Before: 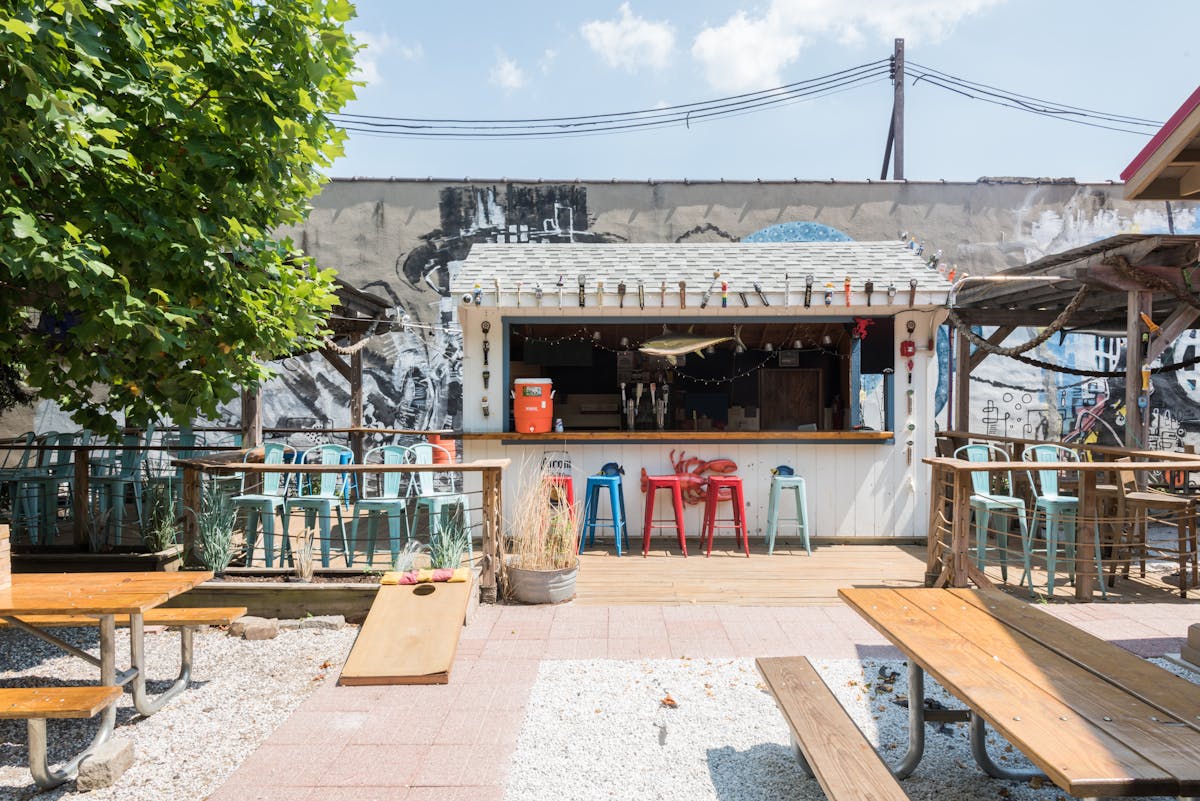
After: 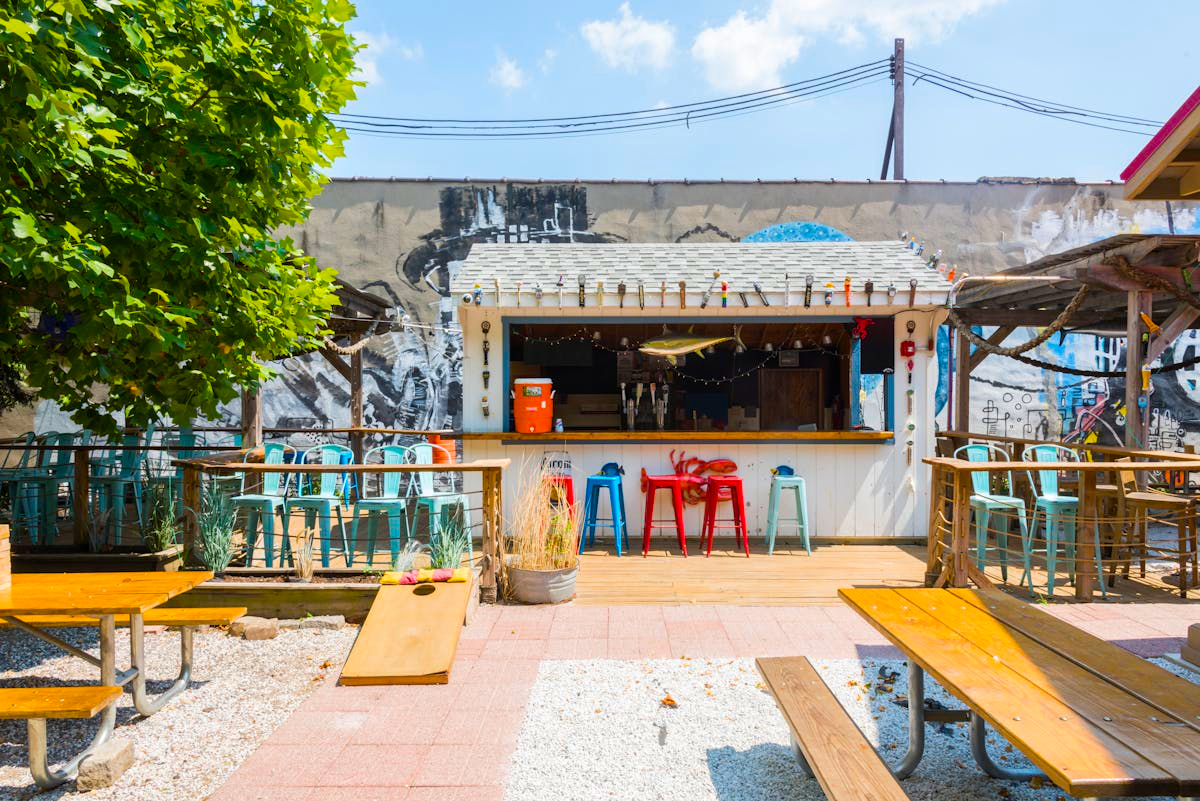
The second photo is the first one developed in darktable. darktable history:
color balance rgb: linear chroma grading › global chroma 42.446%, perceptual saturation grading › global saturation 31.319%
tone equalizer: edges refinement/feathering 500, mask exposure compensation -1.57 EV, preserve details no
